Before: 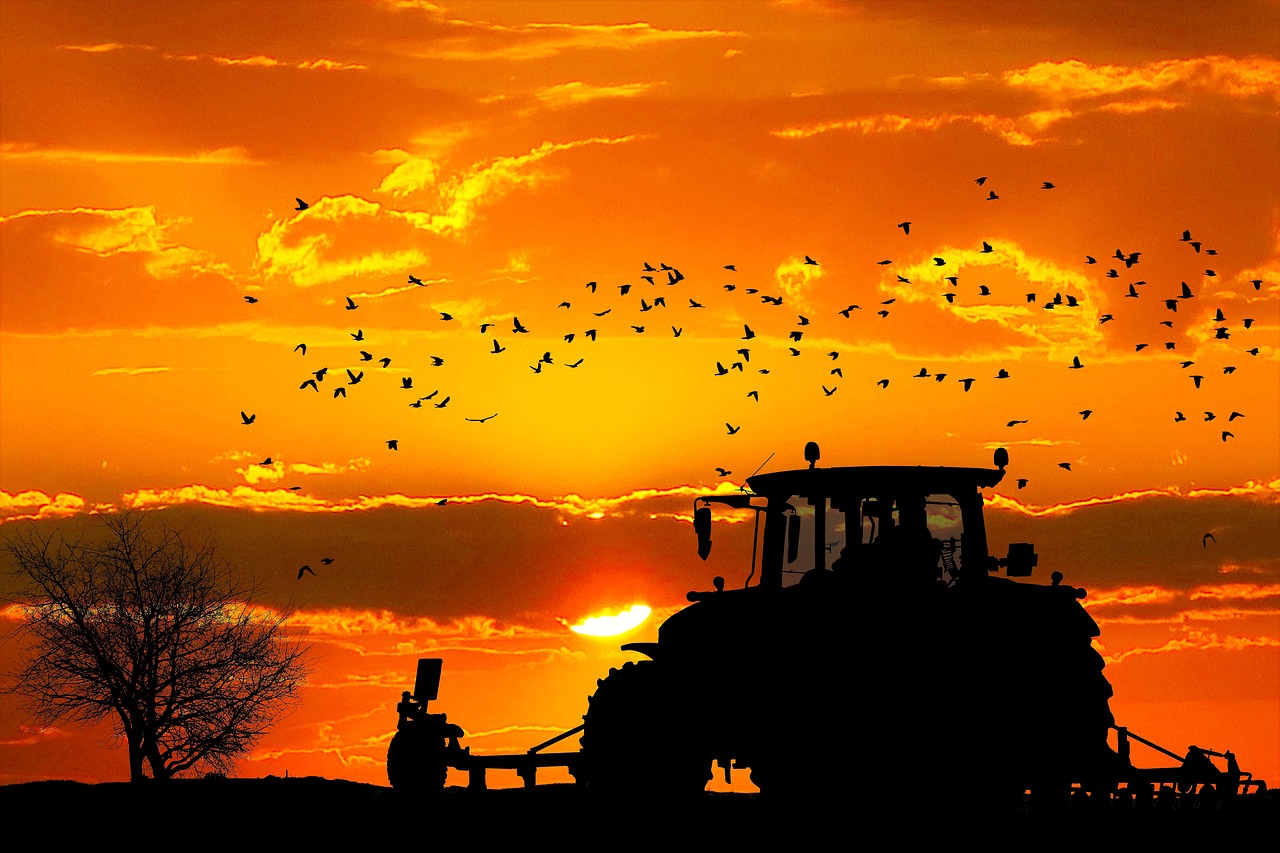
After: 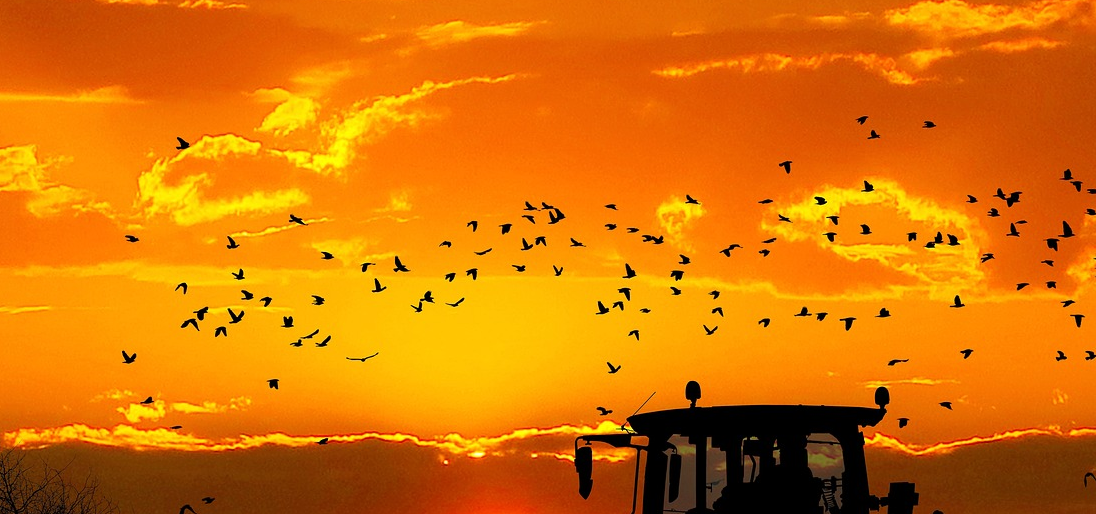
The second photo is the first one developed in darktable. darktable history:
crop and rotate: left 9.31%, top 7.33%, right 5.023%, bottom 32.372%
